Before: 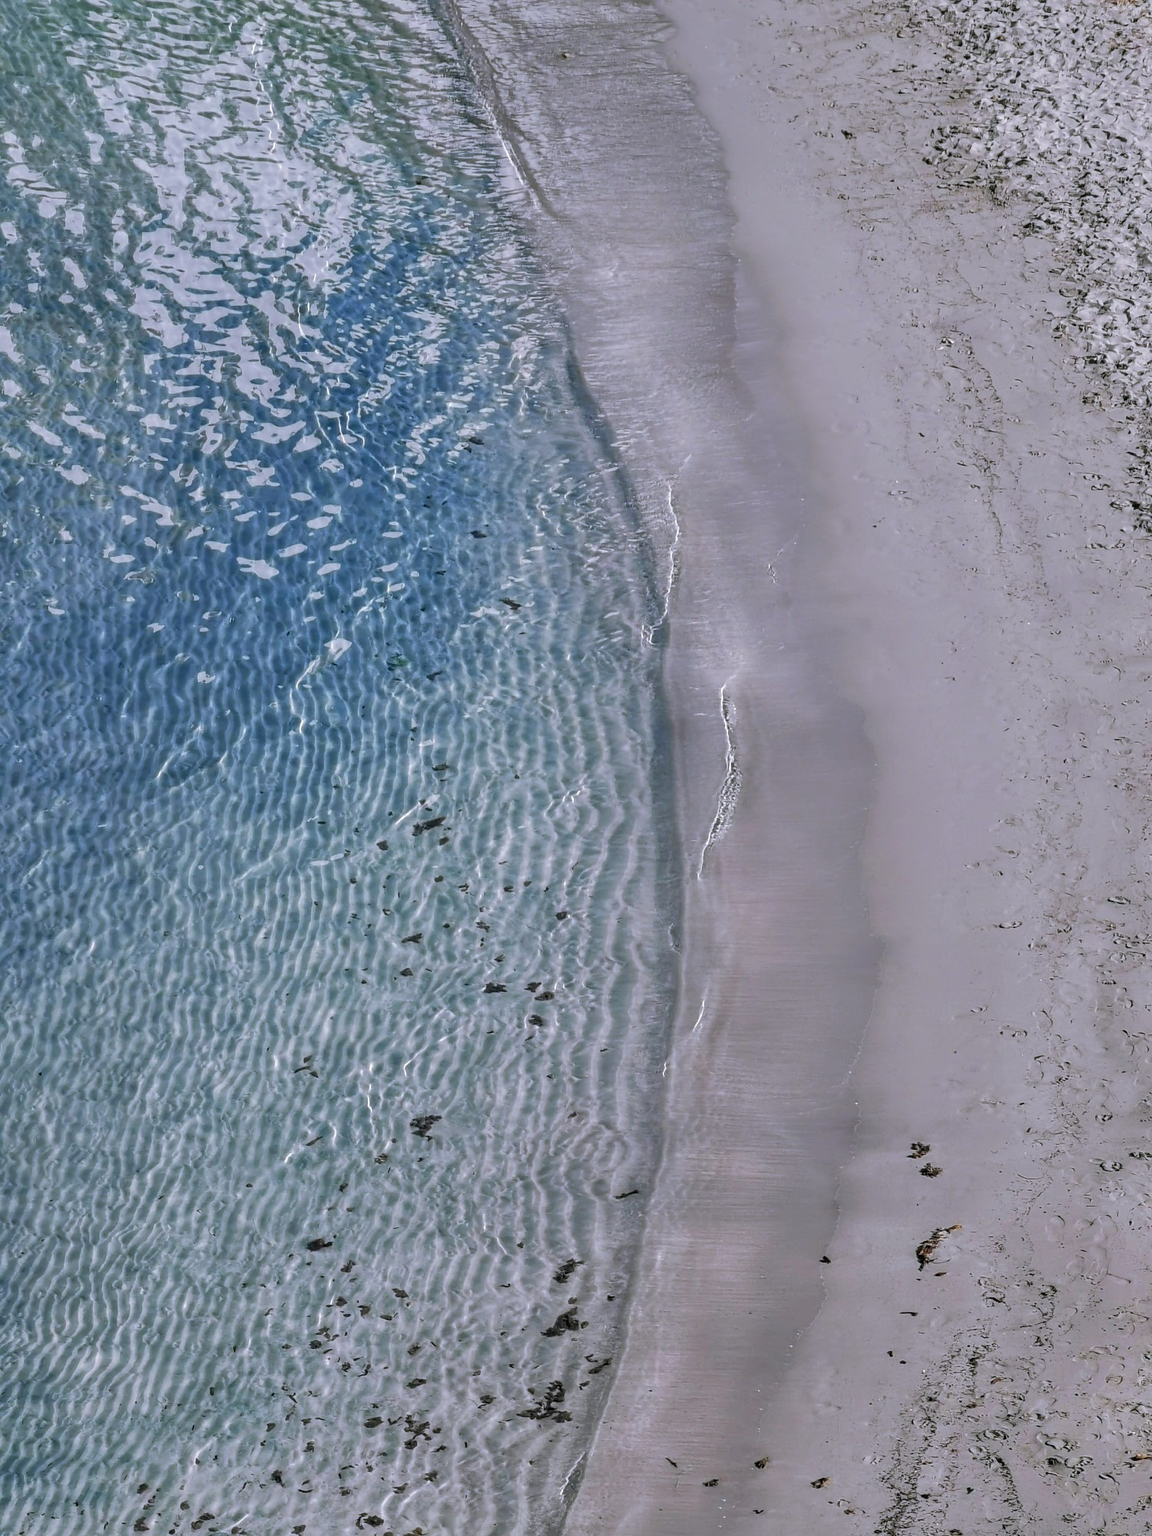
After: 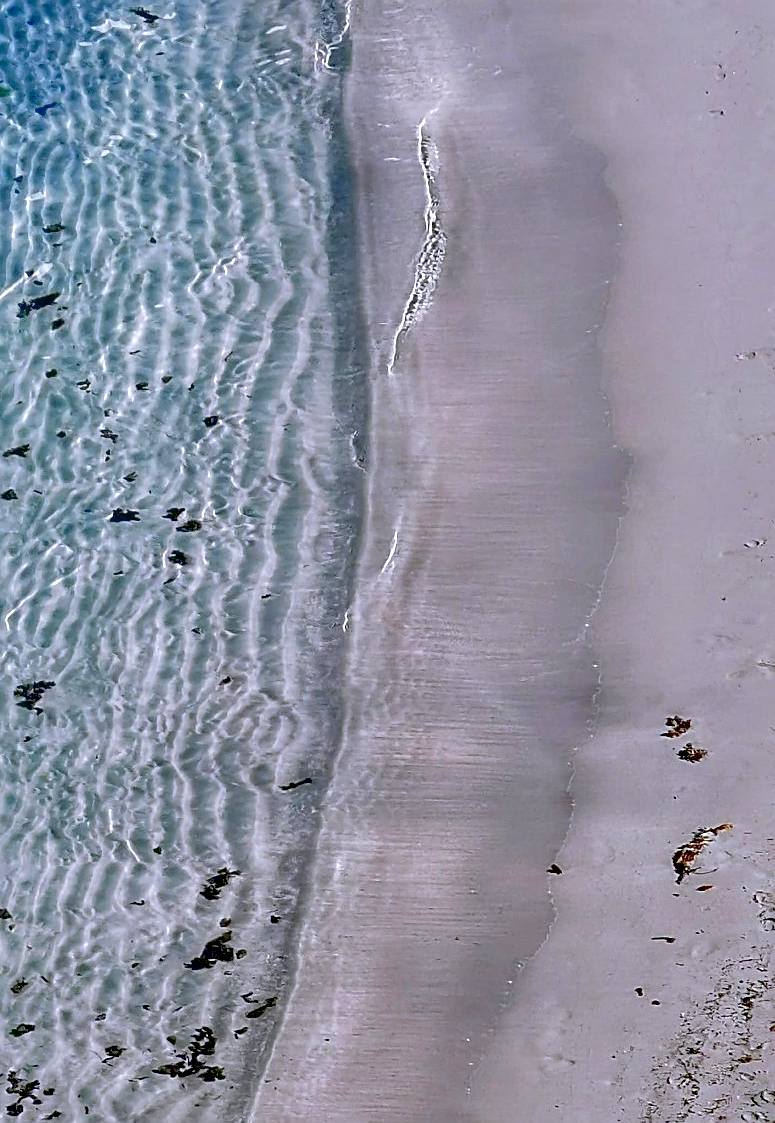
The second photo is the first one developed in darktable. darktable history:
sharpen: on, module defaults
crop: left 34.712%, top 38.588%, right 13.574%, bottom 5.22%
shadows and highlights: on, module defaults
local contrast: mode bilateral grid, contrast 19, coarseness 49, detail 119%, midtone range 0.2
exposure: black level correction 0.04, exposure 0.499 EV, compensate exposure bias true, compensate highlight preservation false
tone equalizer: edges refinement/feathering 500, mask exposure compensation -1.57 EV, preserve details no
color correction: highlights a* 0.052, highlights b* -0.327
